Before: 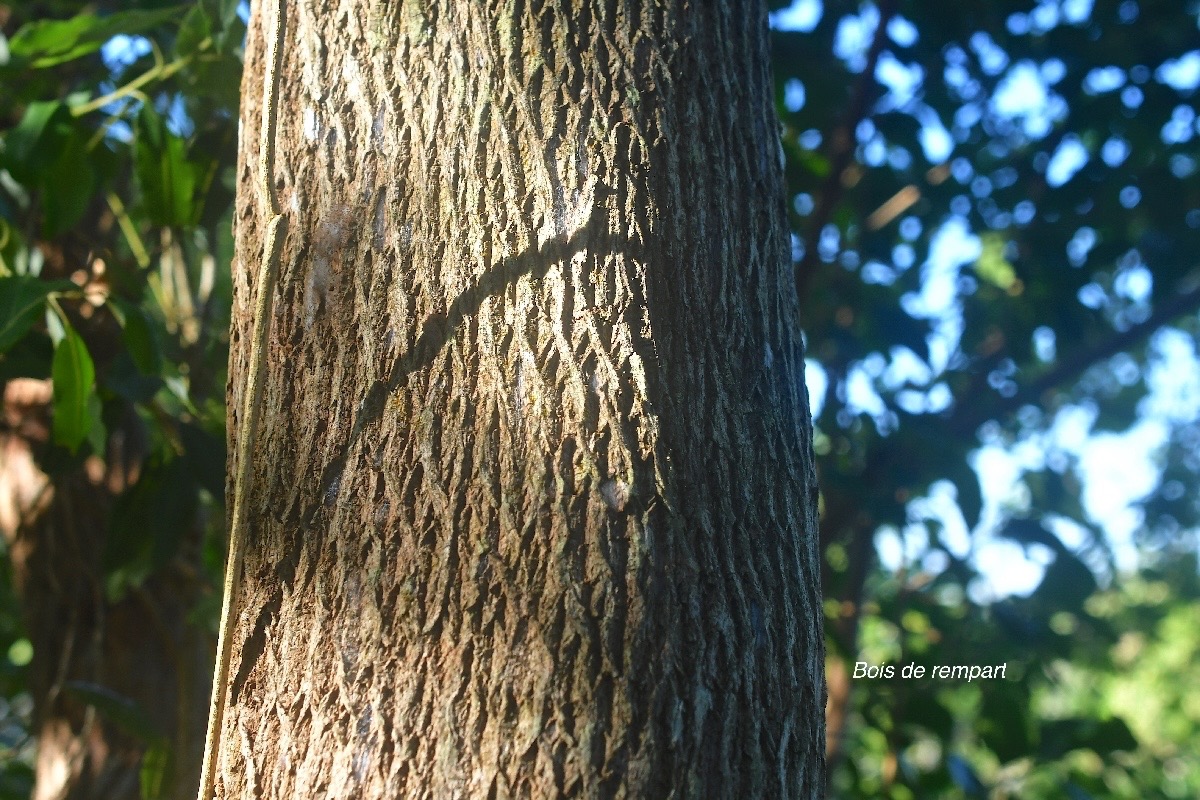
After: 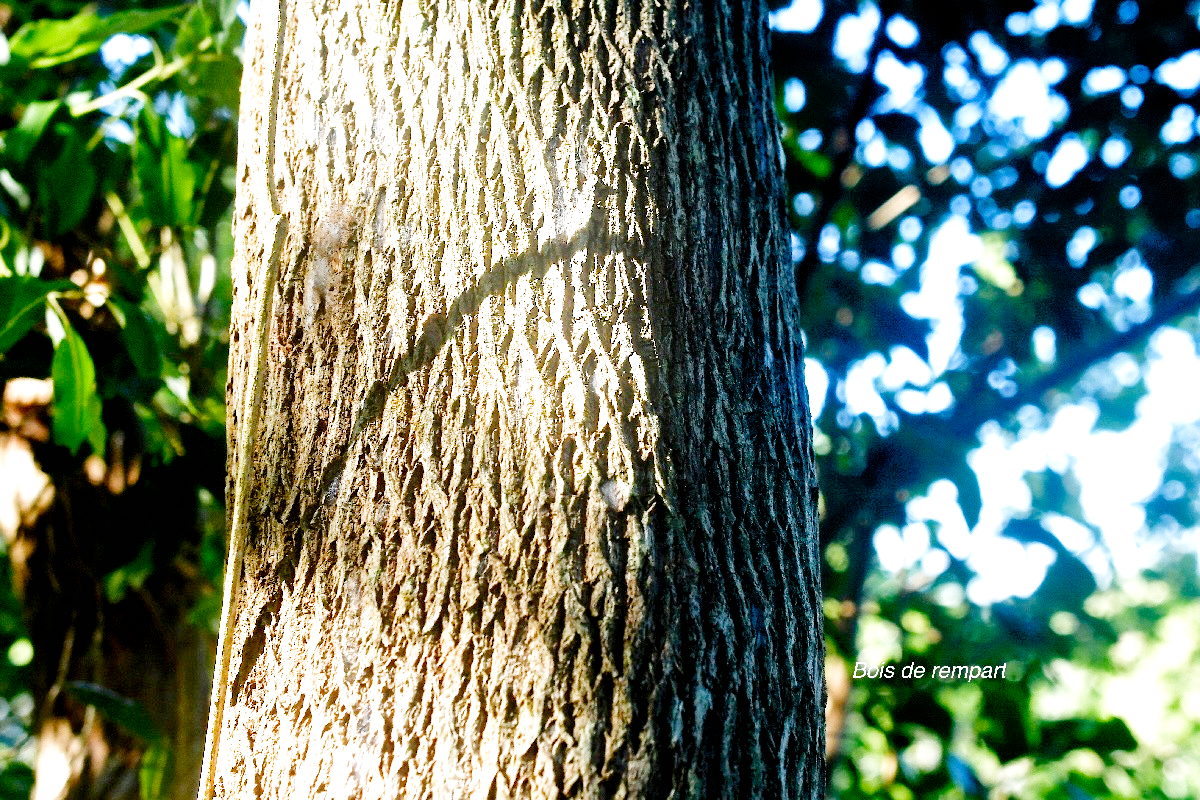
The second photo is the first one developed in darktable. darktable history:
exposure: black level correction 0.014, exposure 1.775 EV, compensate highlight preservation false
filmic rgb: black relative exposure -7.5 EV, white relative exposure 4.99 EV, hardness 3.34, contrast 1.297, add noise in highlights 0.001, preserve chrominance no, color science v3 (2019), use custom middle-gray values true, contrast in highlights soft
